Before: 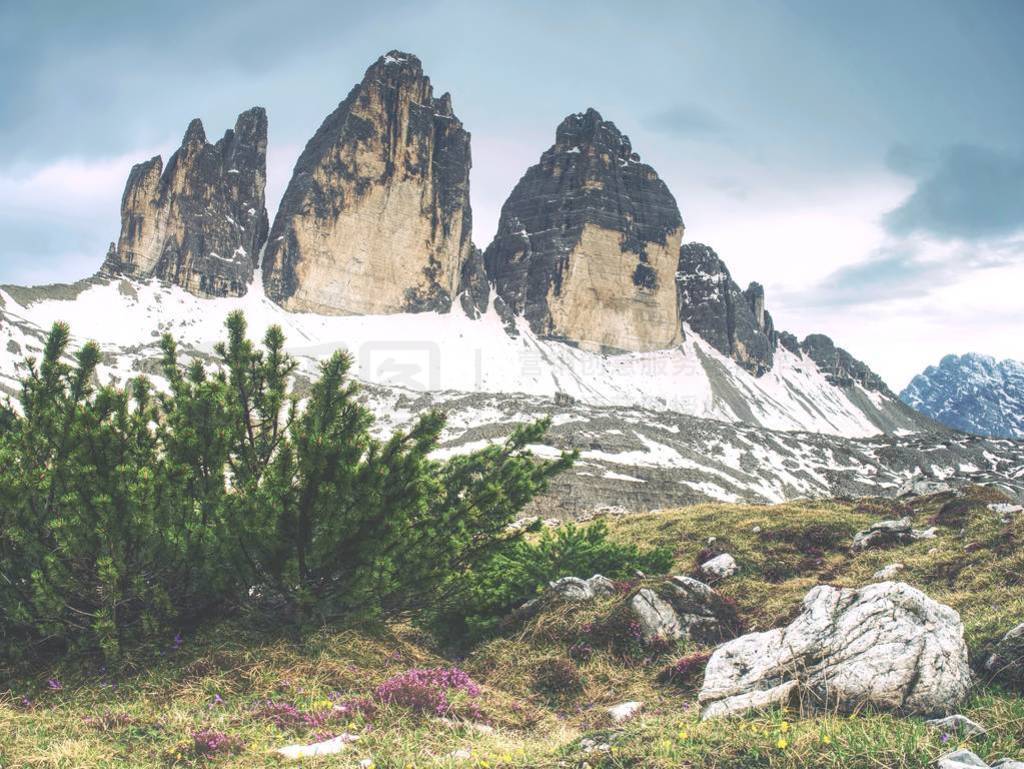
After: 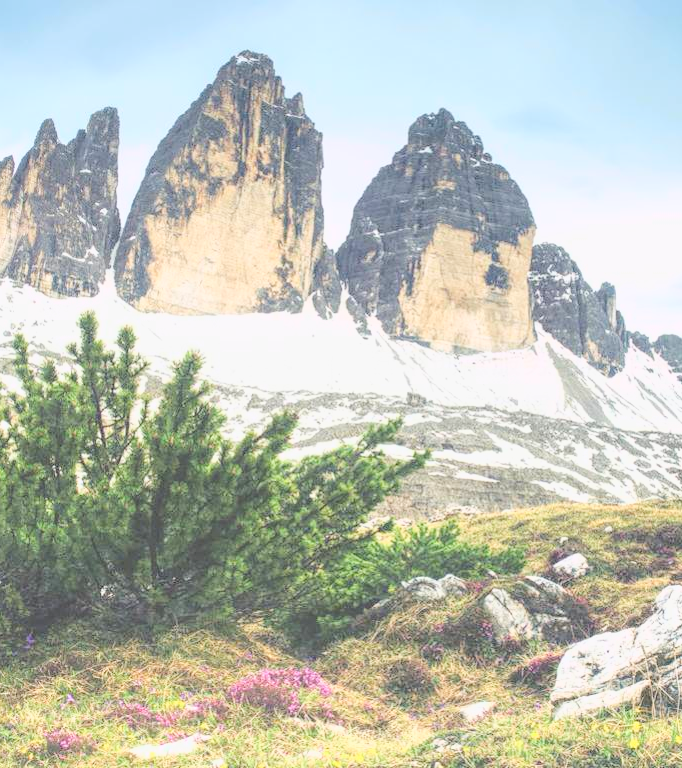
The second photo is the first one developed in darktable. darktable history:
crop and rotate: left 14.472%, right 18.92%
base curve: curves: ch0 [(0, 0) (0.025, 0.046) (0.112, 0.277) (0.467, 0.74) (0.814, 0.929) (1, 0.942)]
